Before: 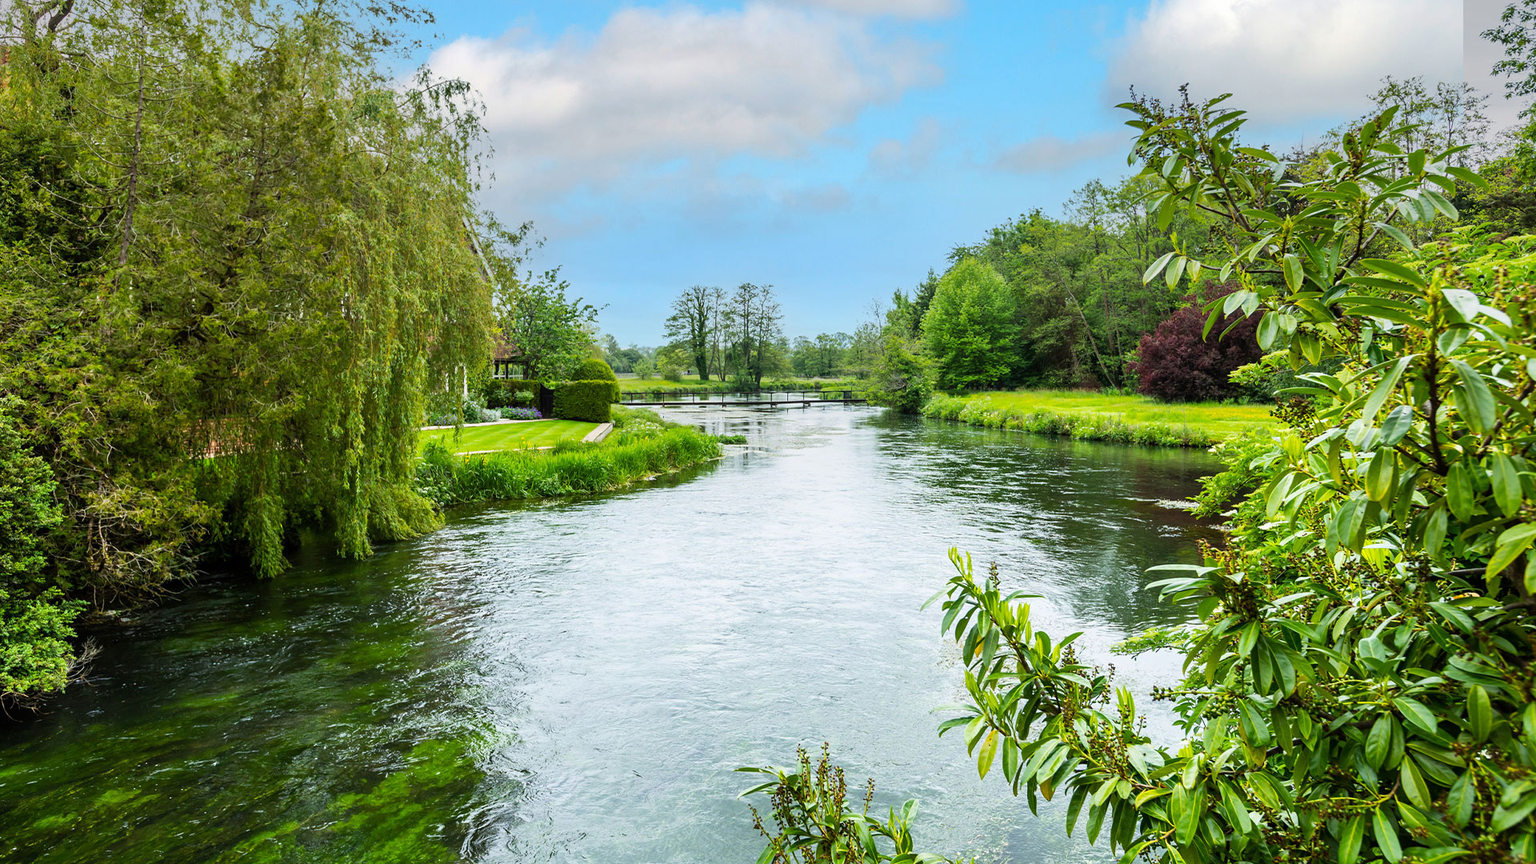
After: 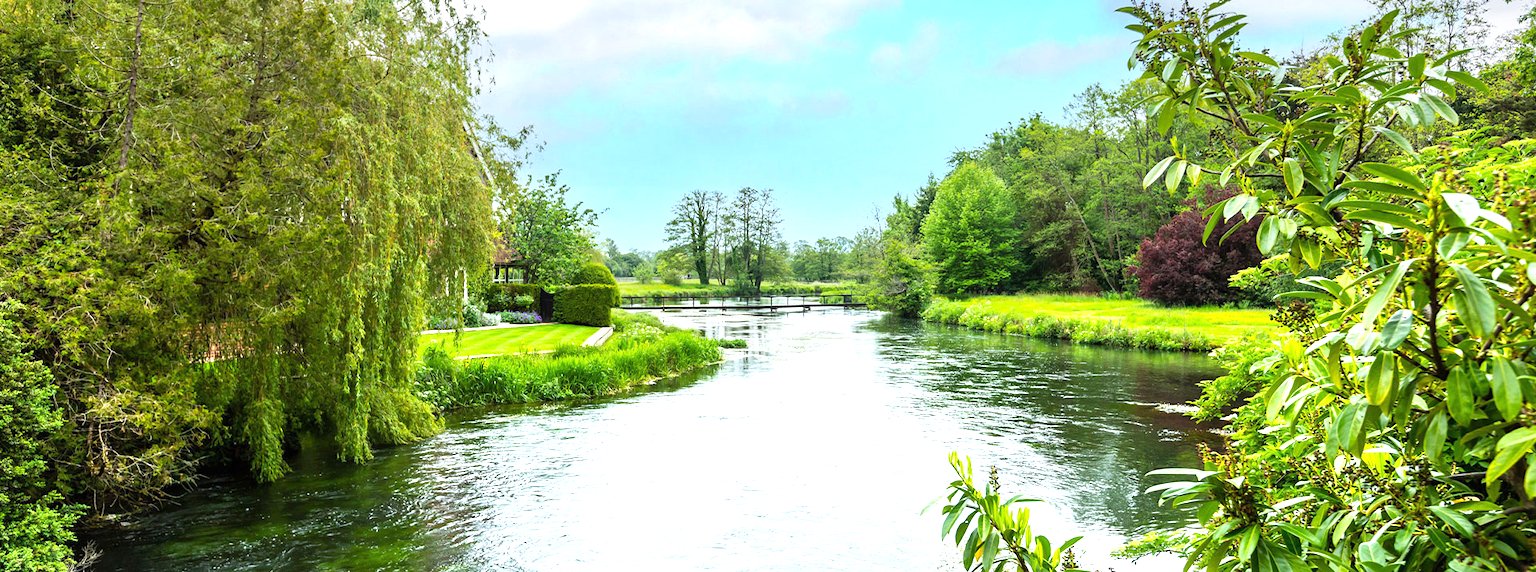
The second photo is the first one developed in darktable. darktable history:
exposure: black level correction 0, exposure 0.703 EV, compensate exposure bias true, compensate highlight preservation false
crop: top 11.174%, bottom 22.554%
